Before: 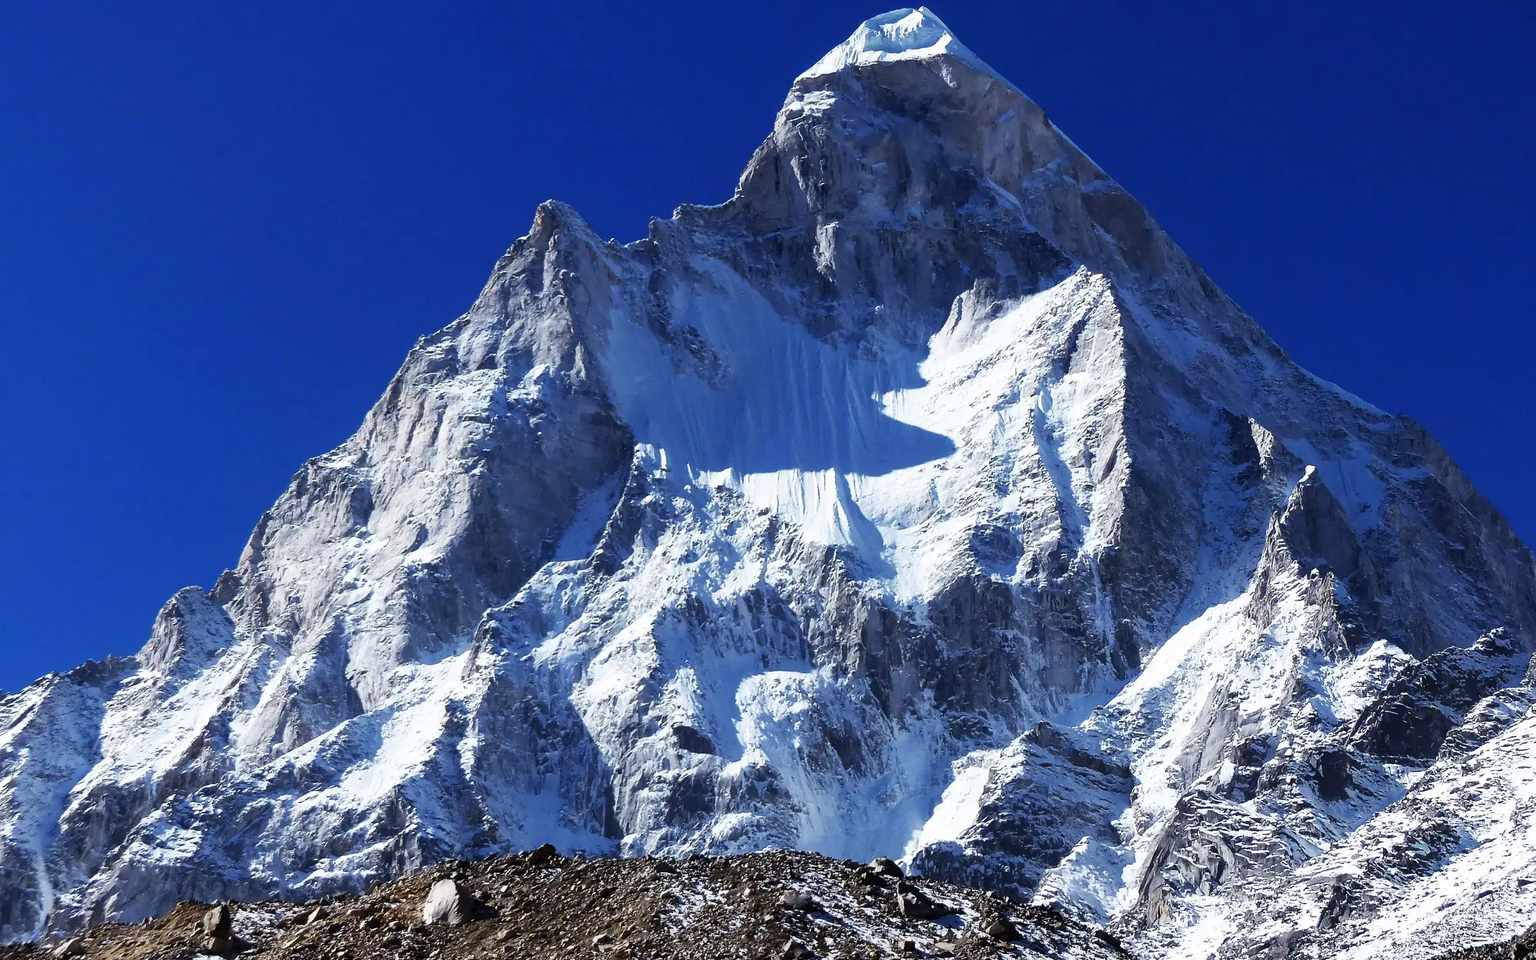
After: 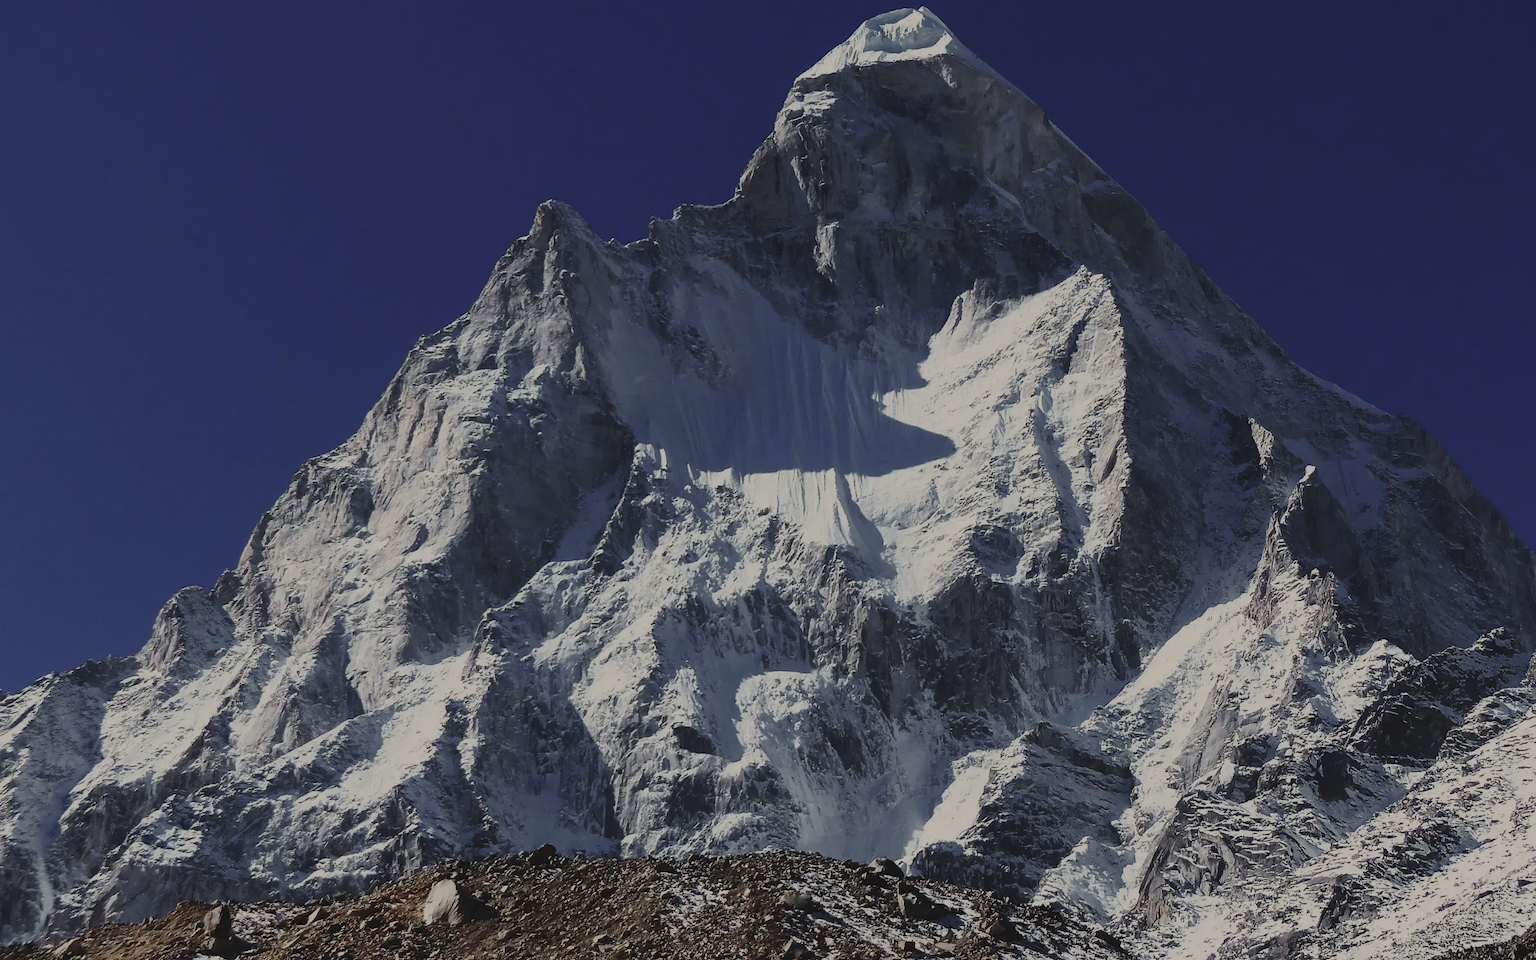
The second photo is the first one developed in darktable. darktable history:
color zones: curves: ch0 [(0, 0.48) (0.209, 0.398) (0.305, 0.332) (0.429, 0.493) (0.571, 0.5) (0.714, 0.5) (0.857, 0.5) (1, 0.48)]; ch1 [(0, 0.736) (0.143, 0.625) (0.225, 0.371) (0.429, 0.256) (0.571, 0.241) (0.714, 0.213) (0.857, 0.48) (1, 0.736)]; ch2 [(0, 0.448) (0.143, 0.498) (0.286, 0.5) (0.429, 0.5) (0.571, 0.5) (0.714, 0.5) (0.857, 0.5) (1, 0.448)]
exposure: black level correction -0.016, exposure -1.018 EV, compensate highlight preservation false
white balance: red 1.045, blue 0.932
